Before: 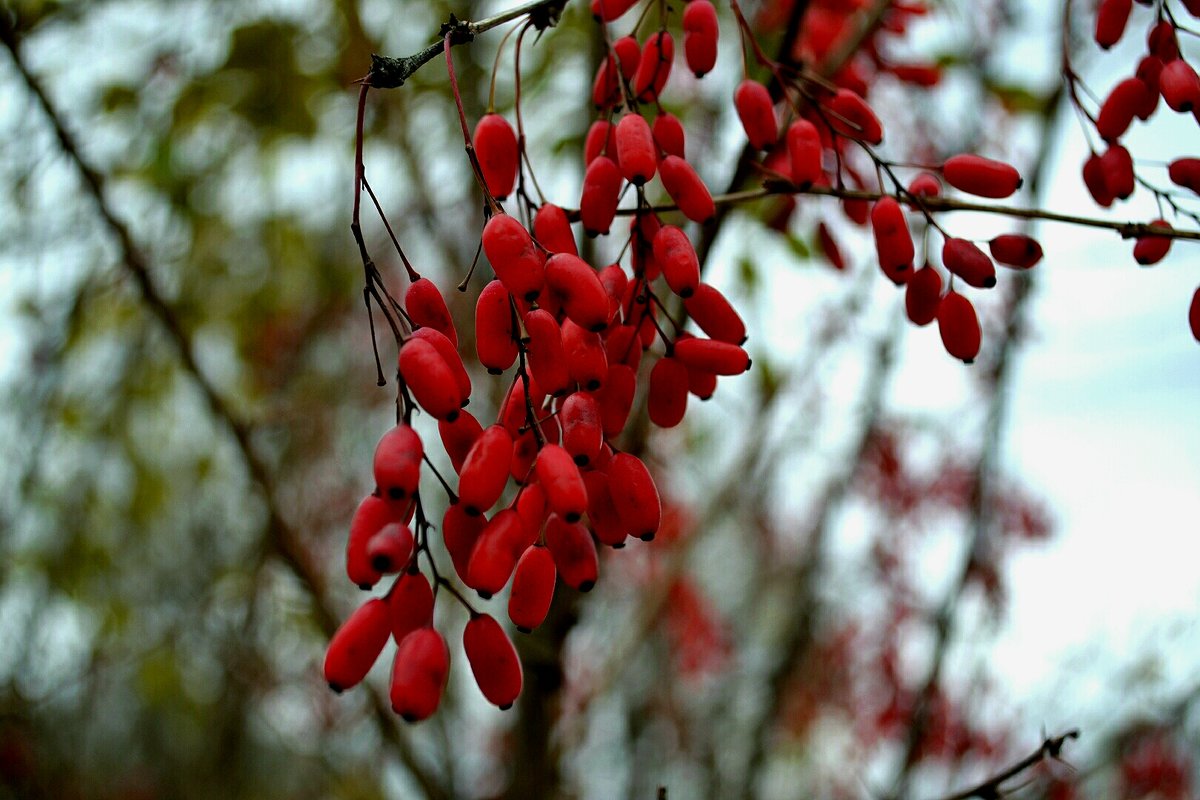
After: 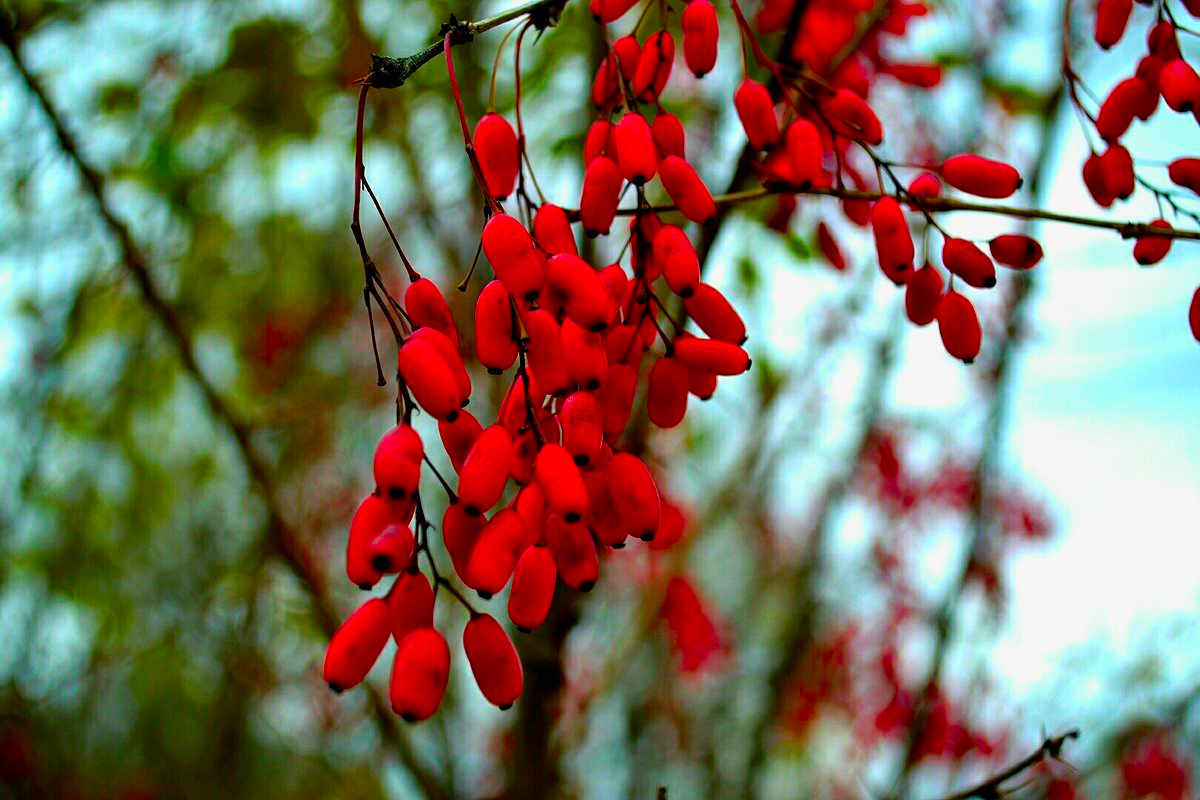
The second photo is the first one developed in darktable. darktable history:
color correction: highlights b* 0.027, saturation 2.17
